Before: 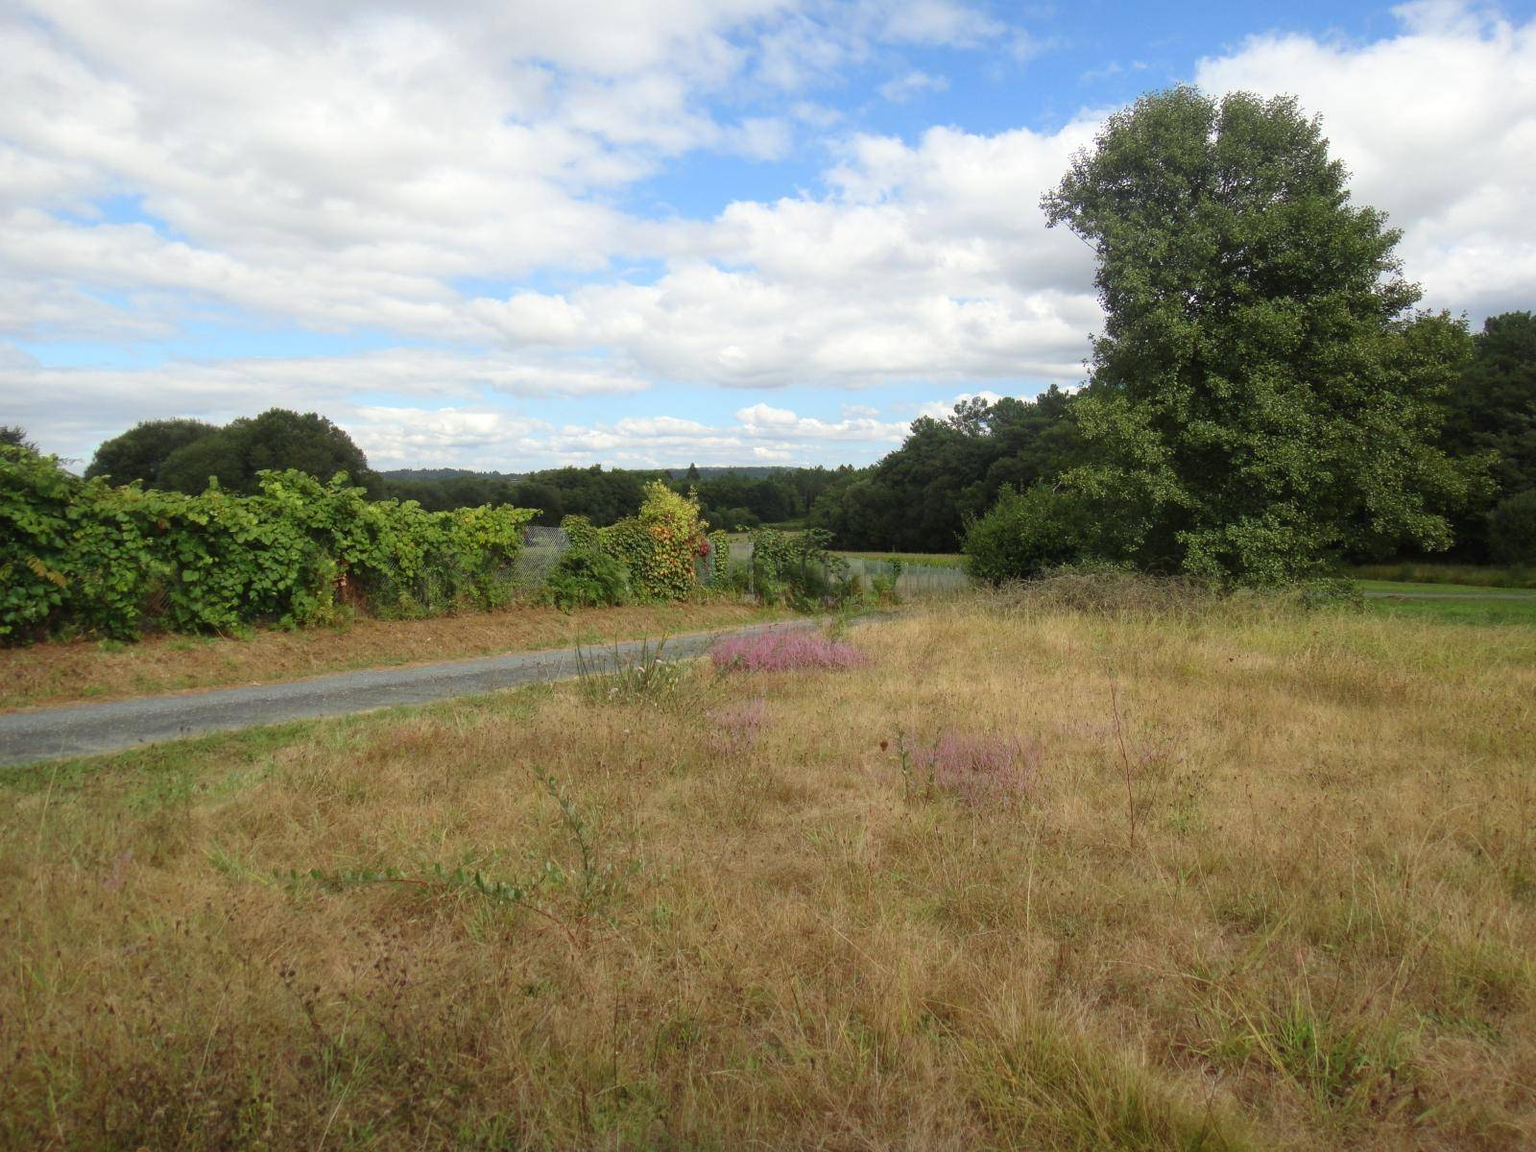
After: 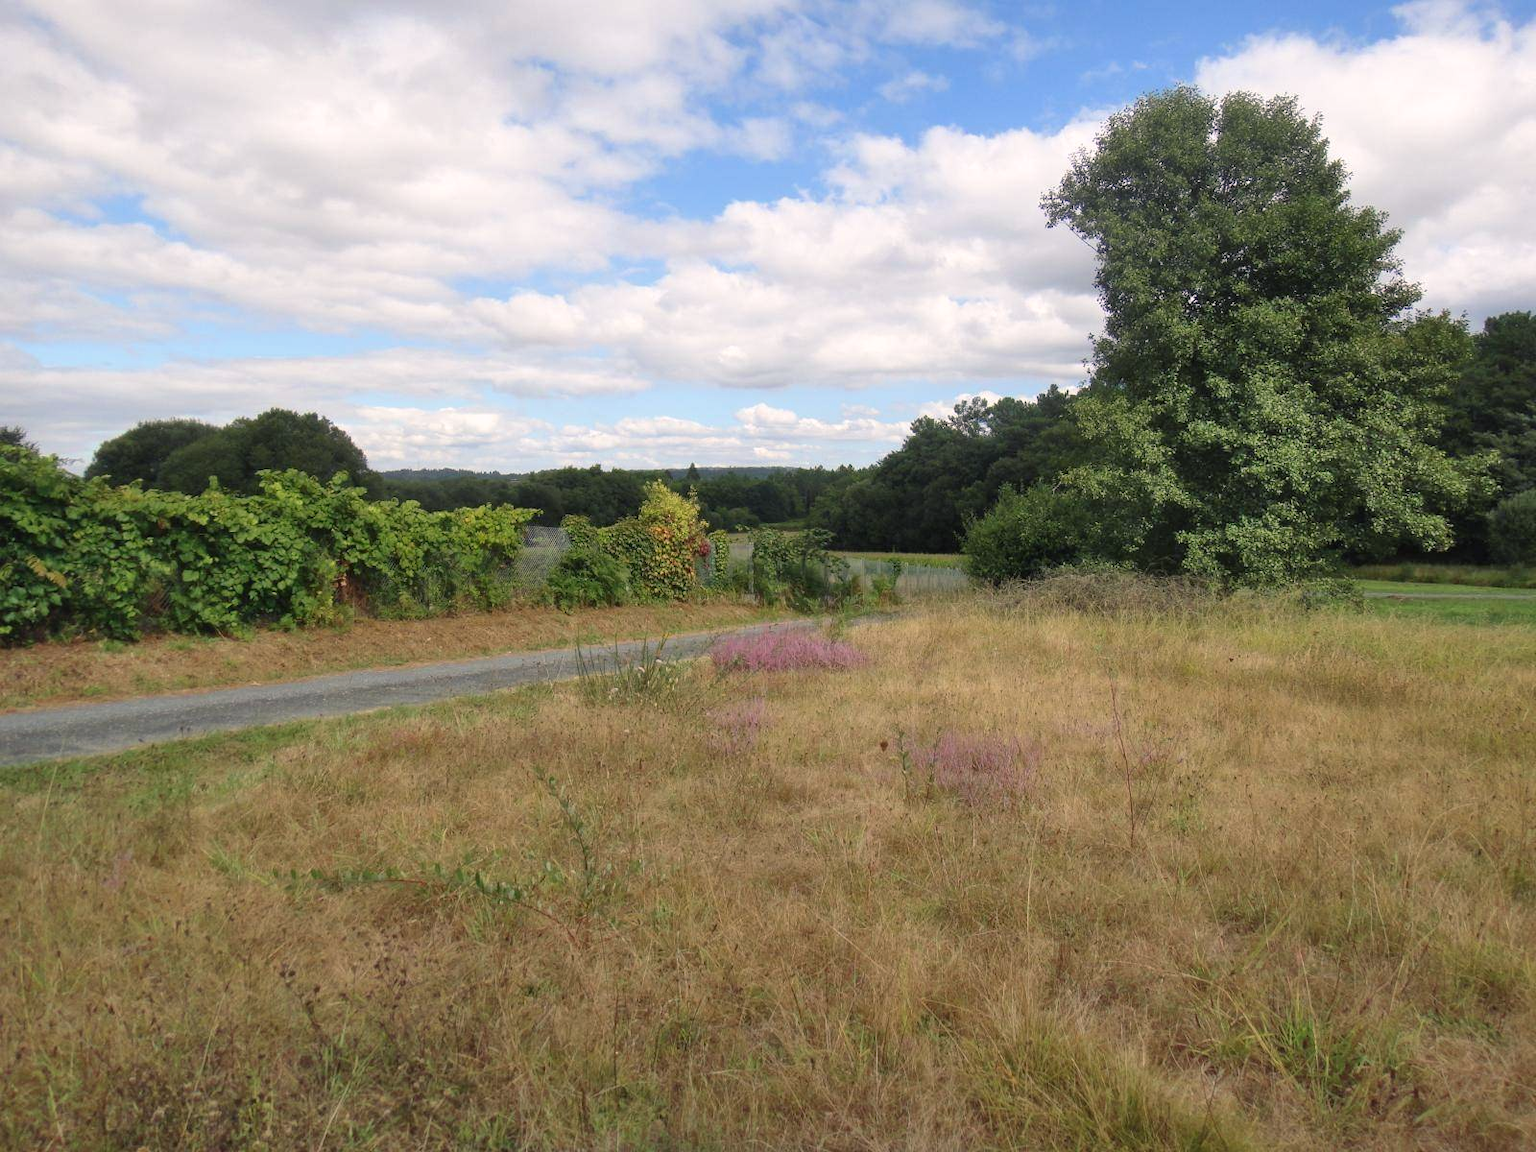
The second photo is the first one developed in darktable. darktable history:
shadows and highlights: shadows 75, highlights -25, soften with gaussian
color balance rgb: shadows lift › chroma 1.41%, shadows lift › hue 260°, power › chroma 0.5%, power › hue 260°, highlights gain › chroma 1%, highlights gain › hue 27°, saturation formula JzAzBz (2021)
